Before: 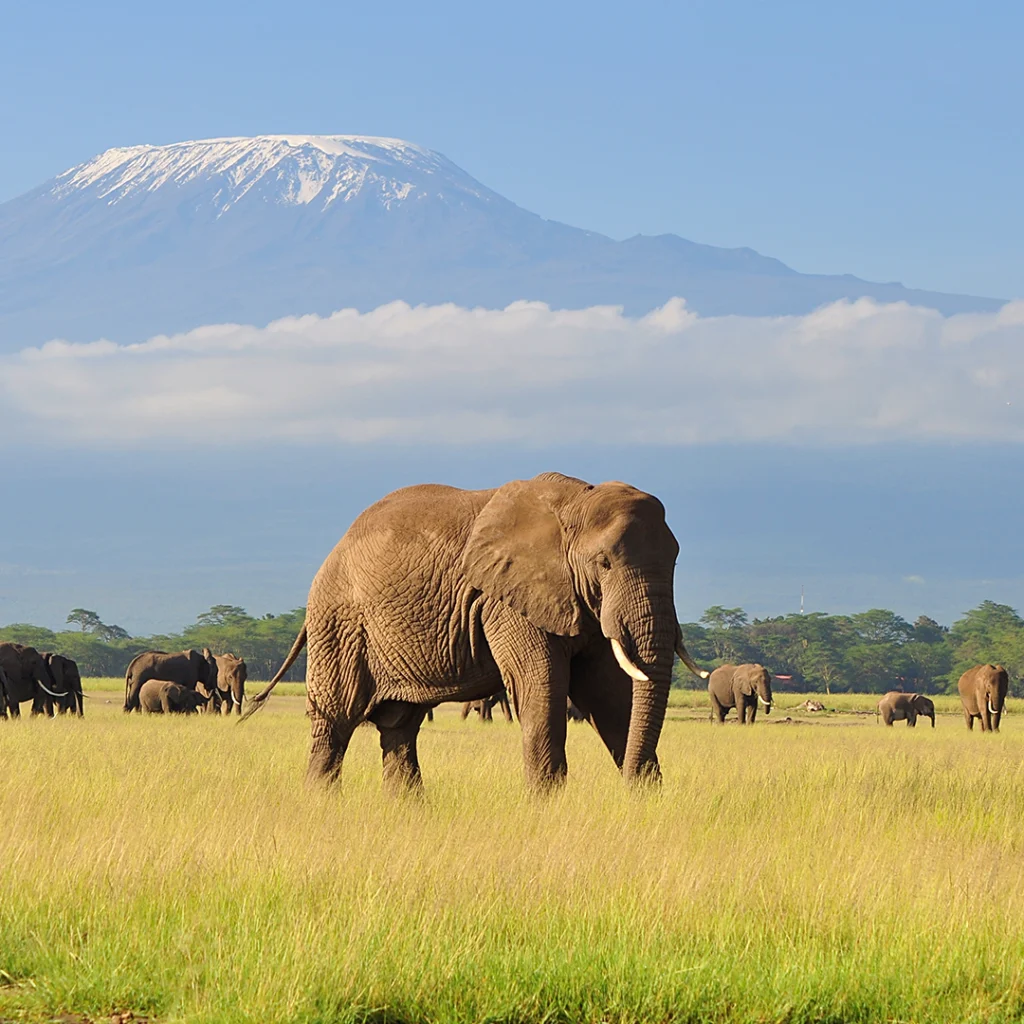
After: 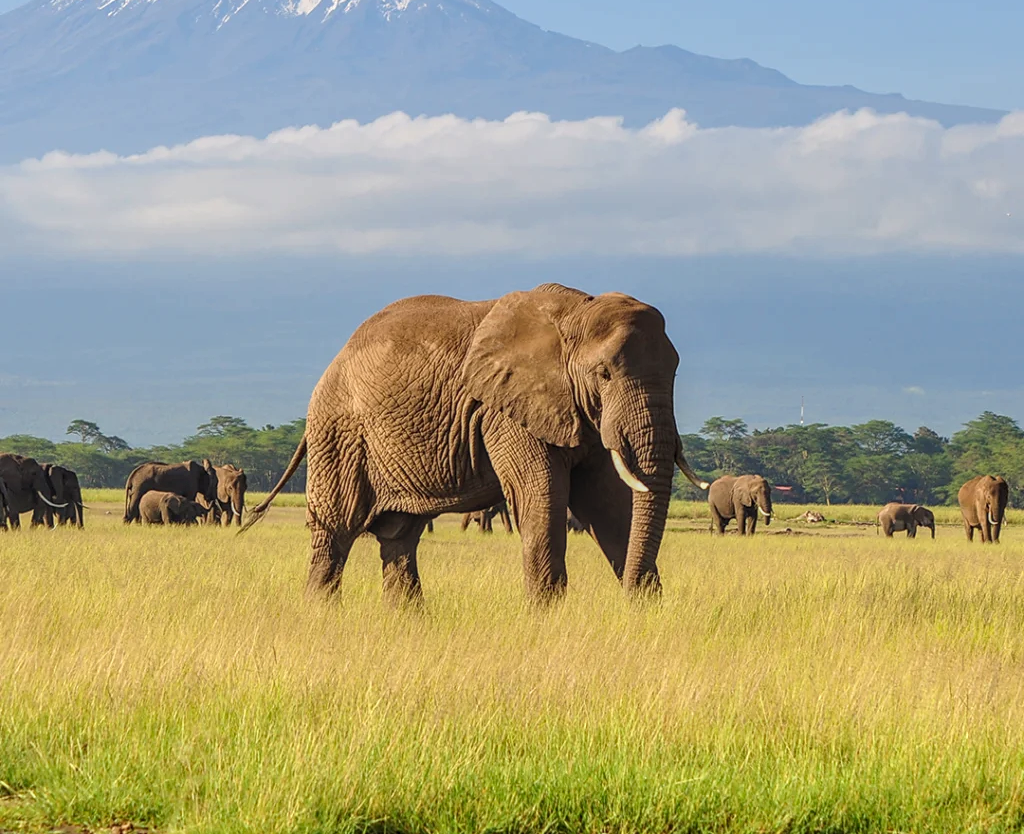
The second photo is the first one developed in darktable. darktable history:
crop and rotate: top 18.507%
local contrast: highlights 0%, shadows 0%, detail 133%
